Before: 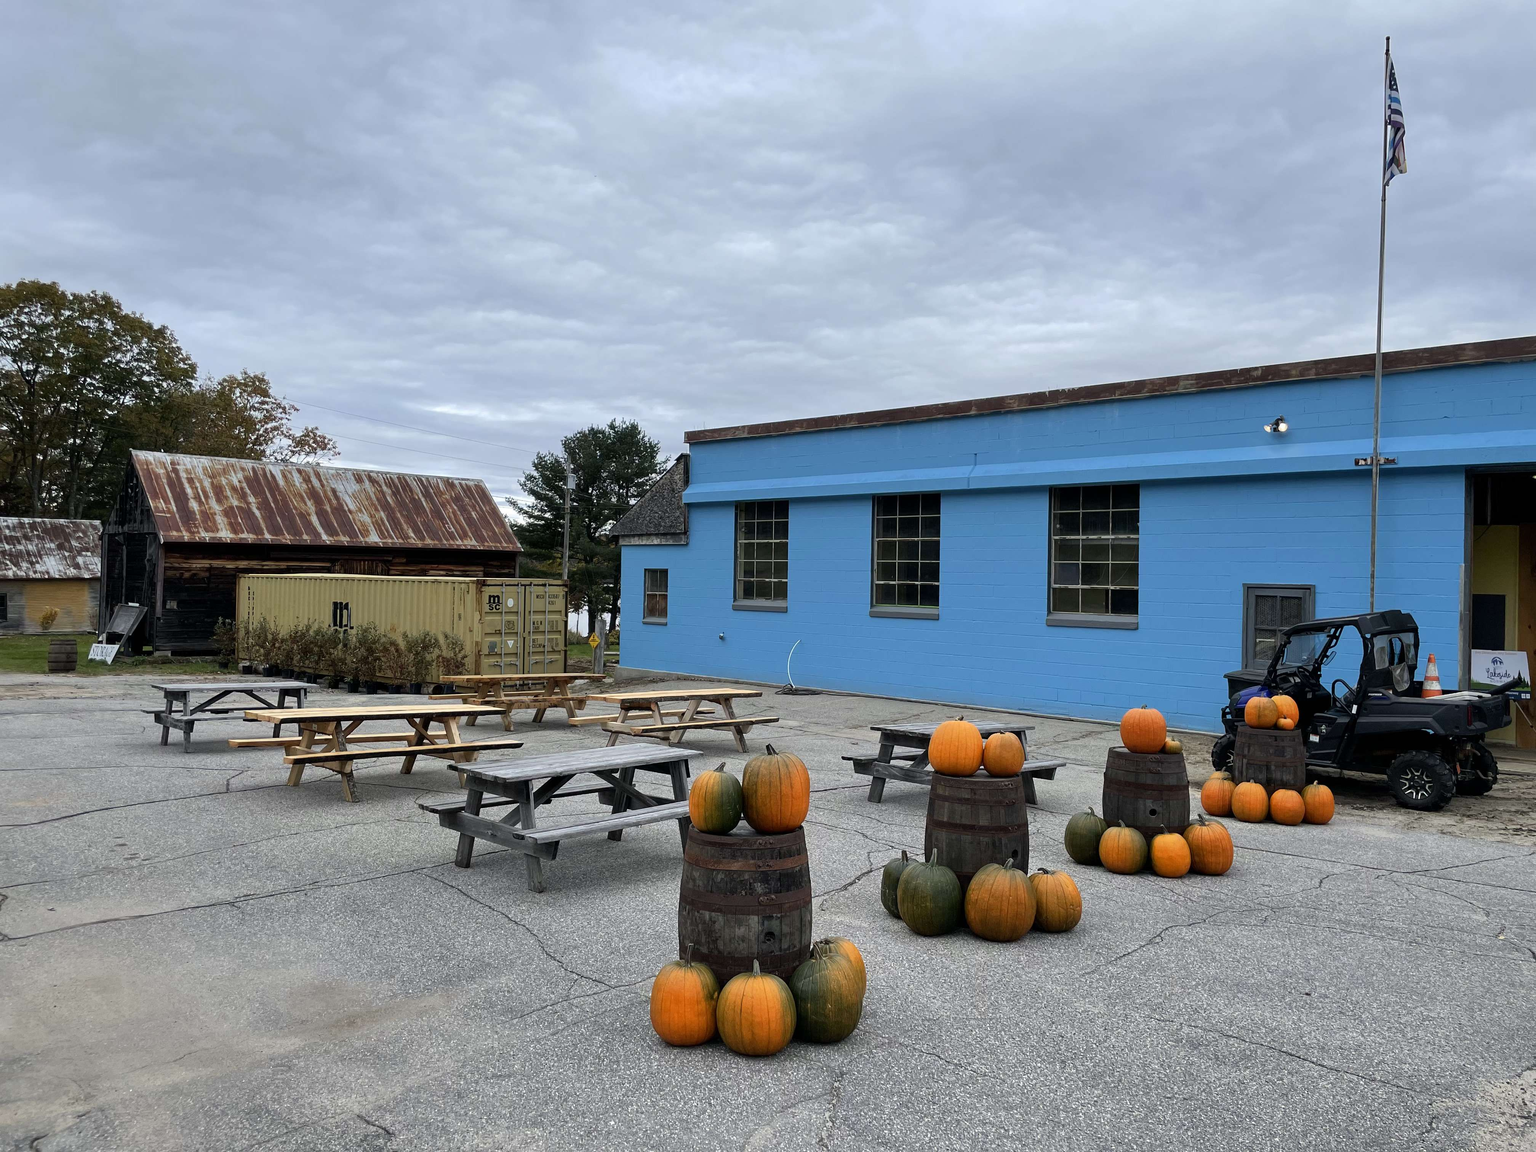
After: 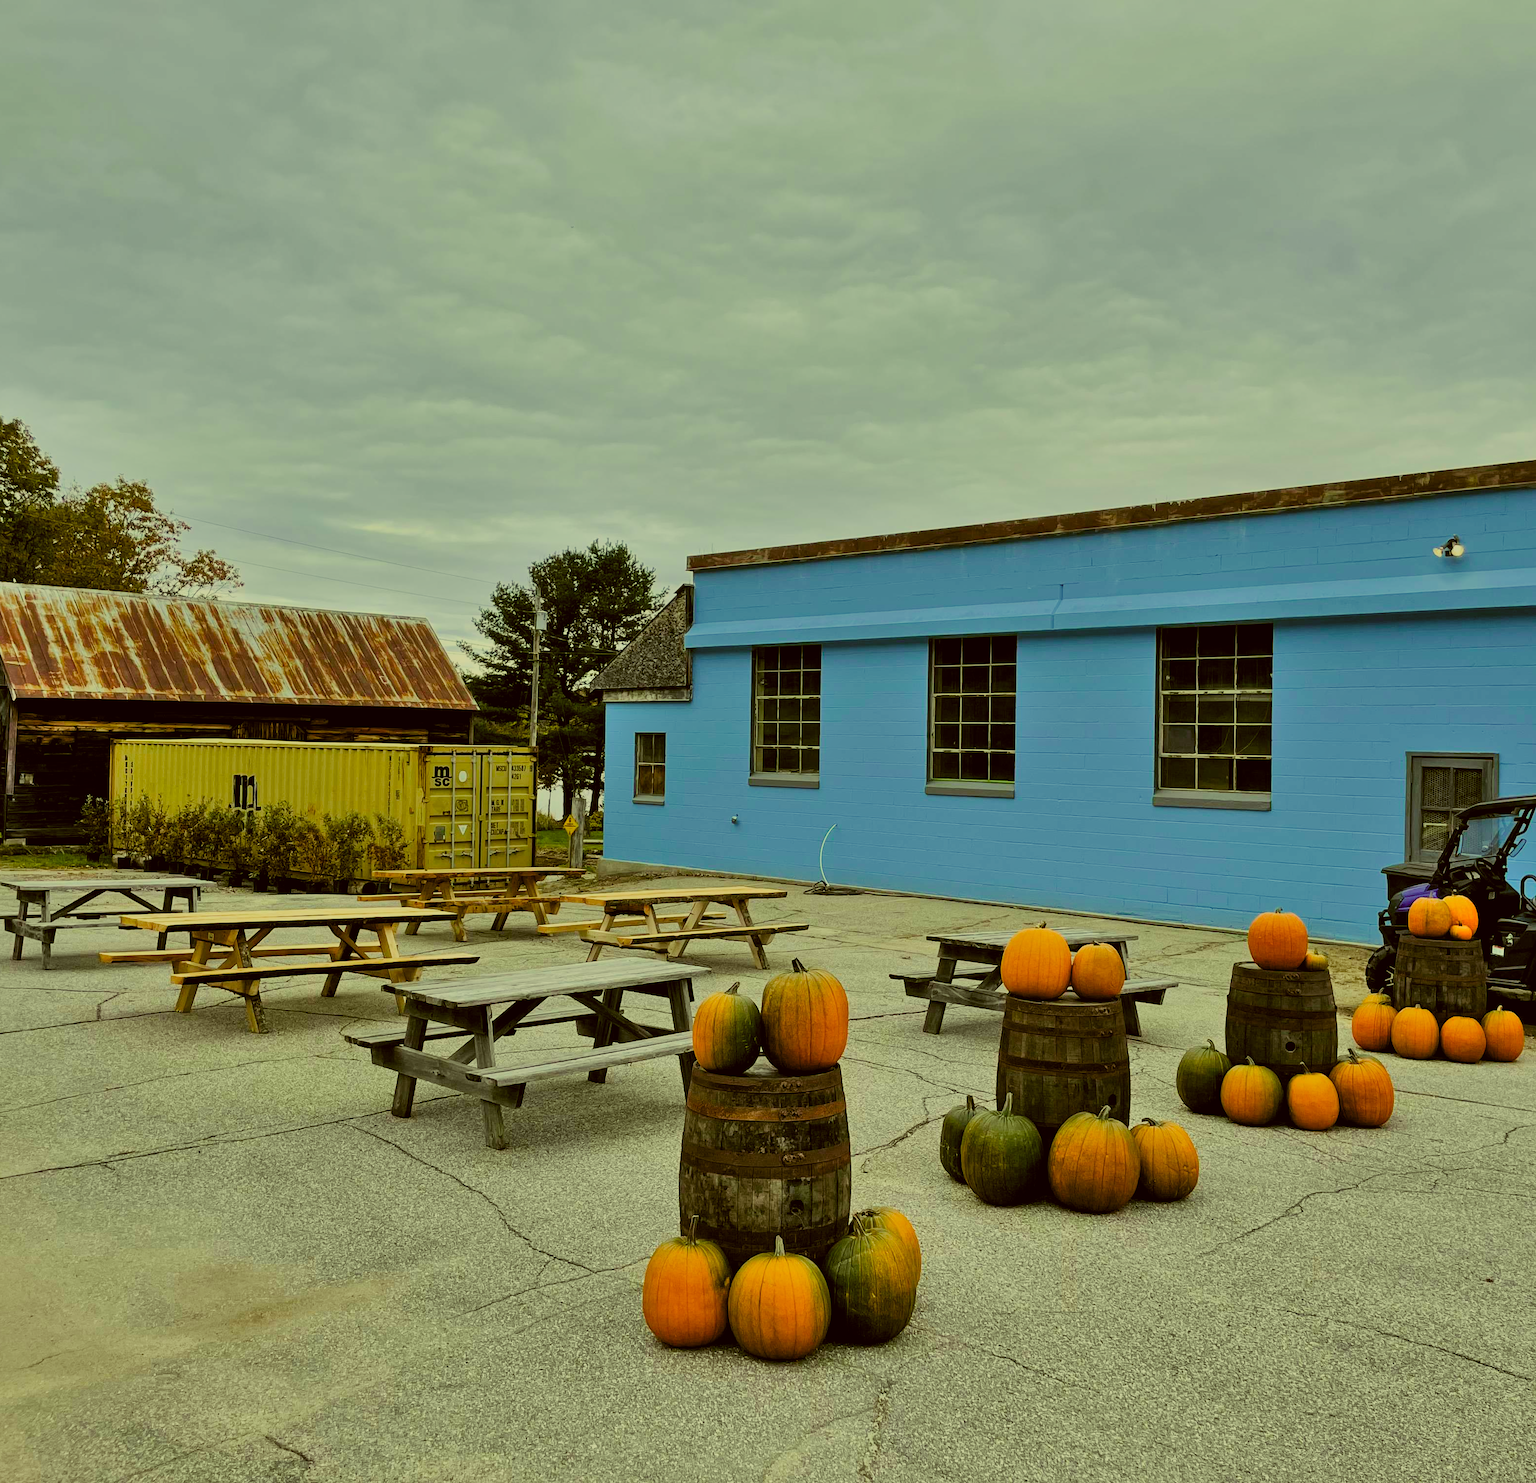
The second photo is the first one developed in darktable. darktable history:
exposure: exposure 0.076 EV, compensate highlight preservation false
crop: left 9.87%, right 12.466%
local contrast: mode bilateral grid, contrast 10, coarseness 26, detail 115%, midtone range 0.2
shadows and highlights: soften with gaussian
filmic rgb: black relative exposure -6.13 EV, white relative exposure 6.95 EV, hardness 2.27, color science v5 (2021), contrast in shadows safe, contrast in highlights safe
color balance rgb: highlights gain › luminance 15.237%, highlights gain › chroma 6.919%, highlights gain › hue 126.75°, linear chroma grading › global chroma 15.17%, perceptual saturation grading › global saturation 20%, perceptual saturation grading › highlights -13.934%, perceptual saturation grading › shadows 49.46%, global vibrance 20%
color correction: highlights a* 8.36, highlights b* 15.58, shadows a* -0.507, shadows b* 26.23
